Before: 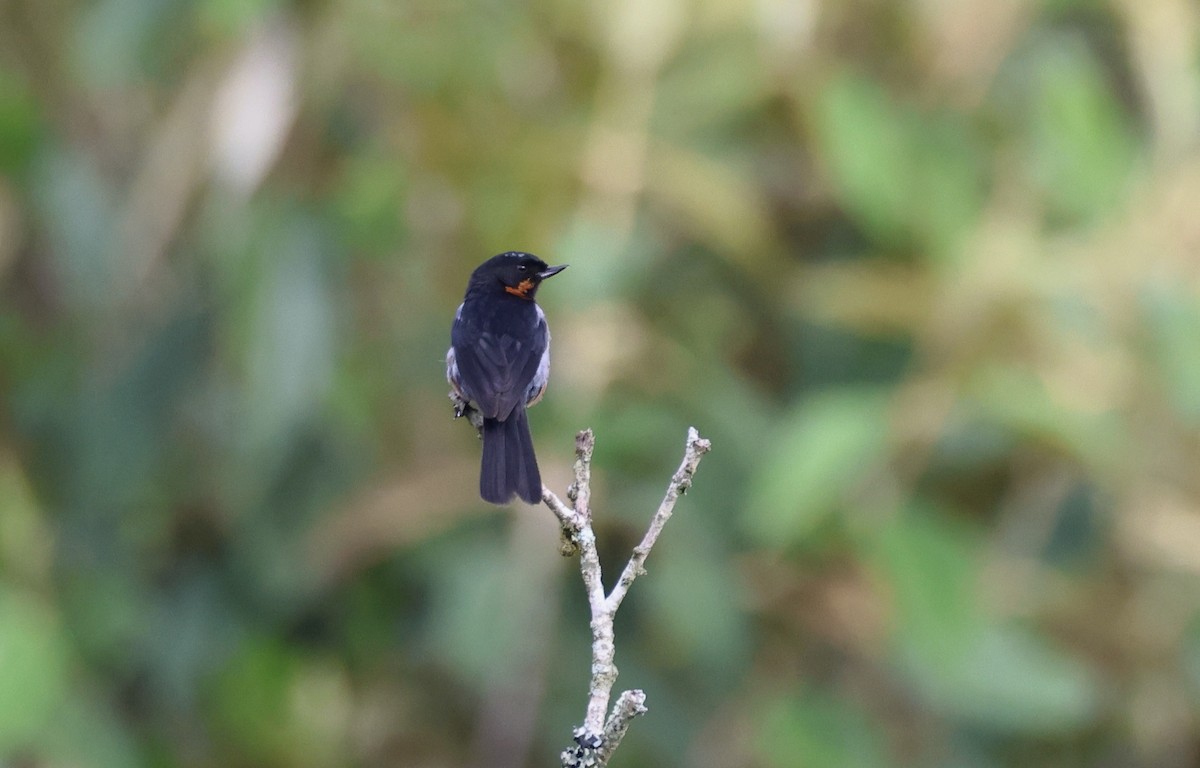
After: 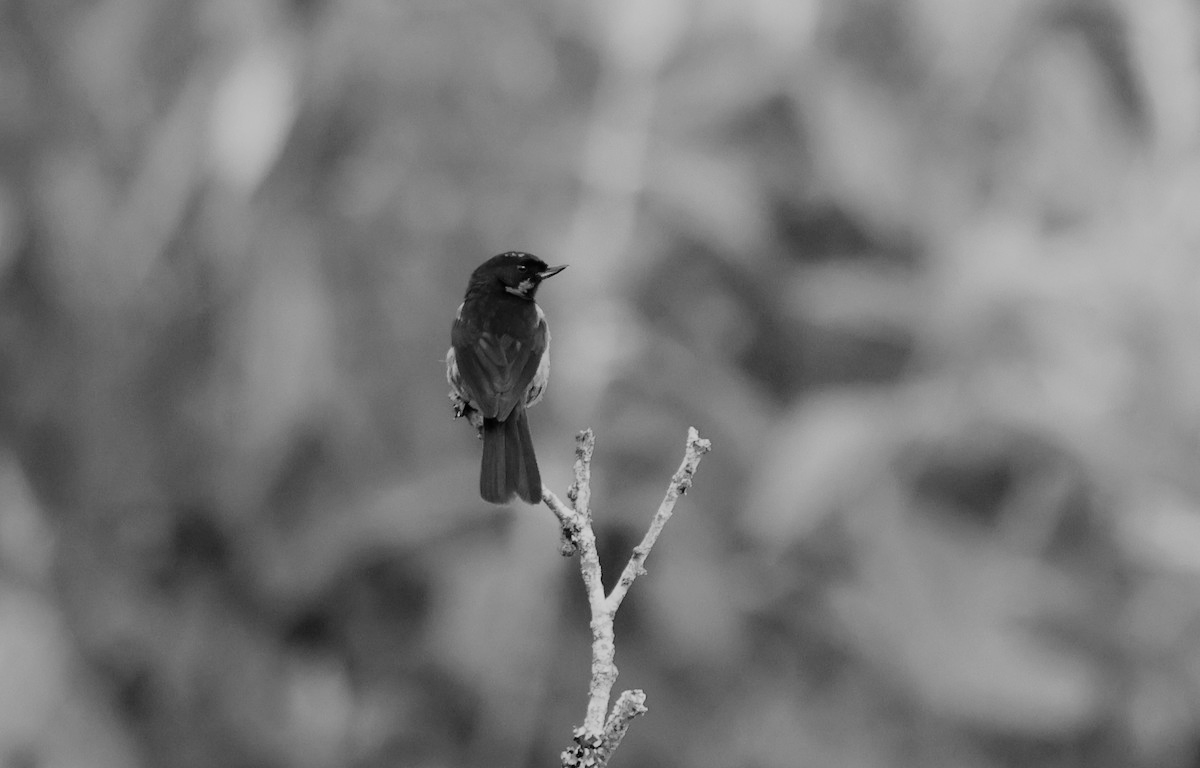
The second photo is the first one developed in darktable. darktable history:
filmic rgb: black relative exposure -7.48 EV, white relative exposure 4.83 EV, hardness 3.4, color science v6 (2022)
monochrome: on, module defaults
